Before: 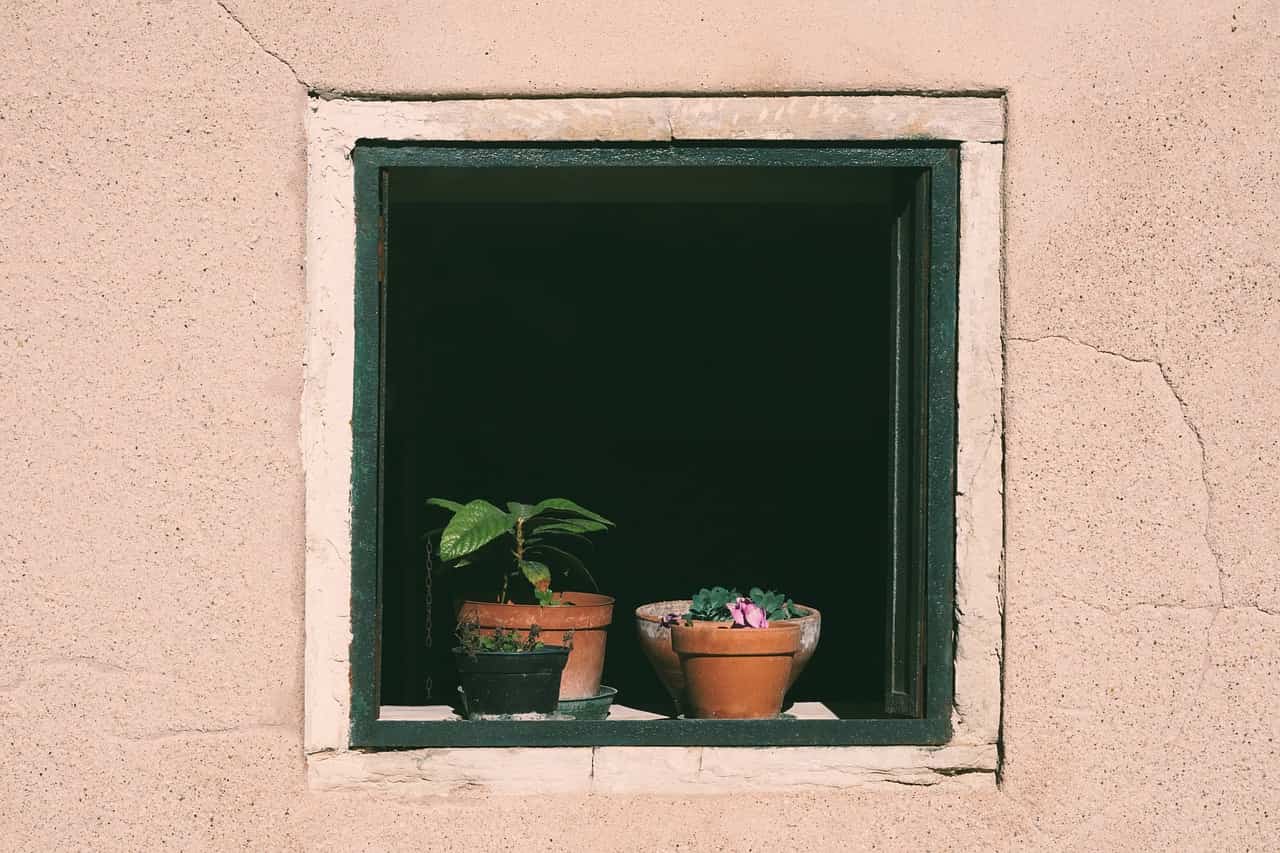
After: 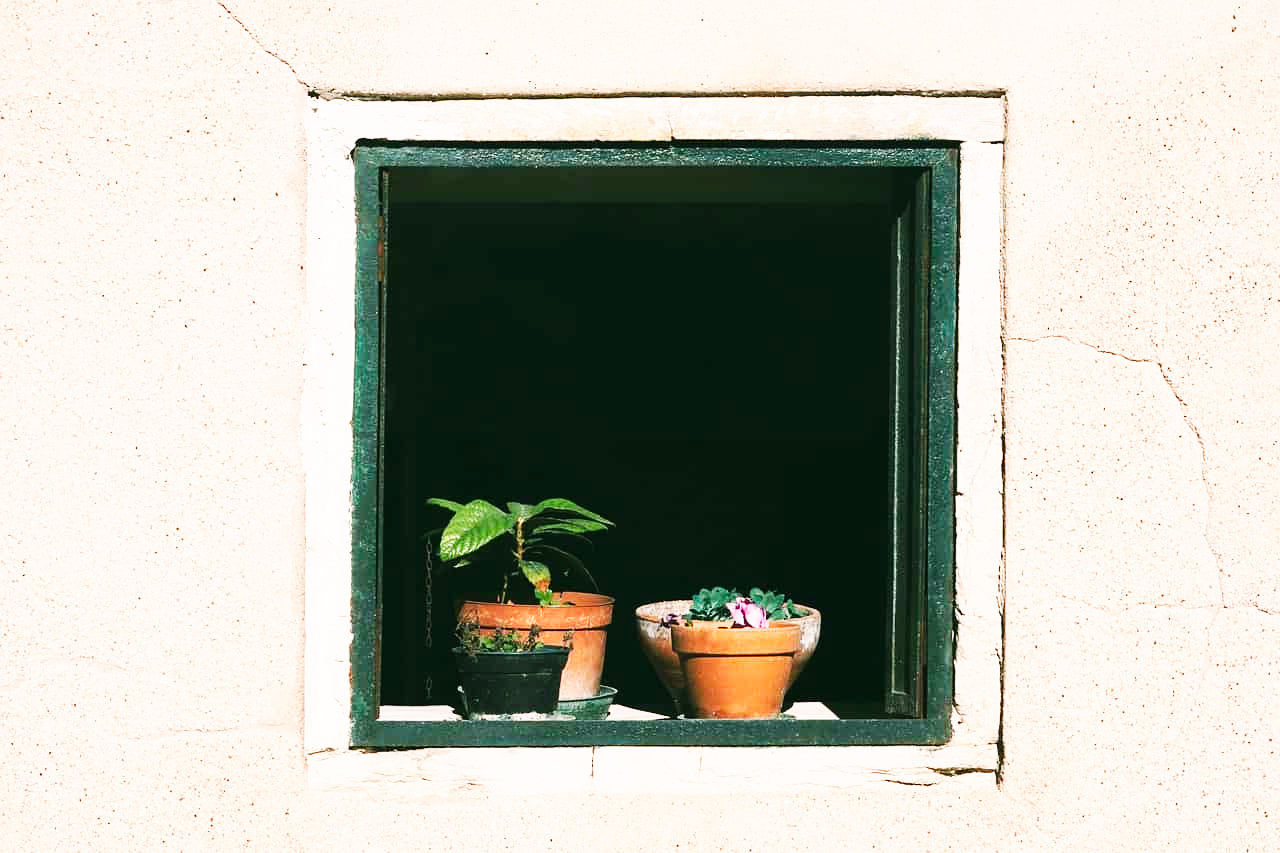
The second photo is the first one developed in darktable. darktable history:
base curve: curves: ch0 [(0, 0) (0.007, 0.004) (0.027, 0.03) (0.046, 0.07) (0.207, 0.54) (0.442, 0.872) (0.673, 0.972) (1, 1)], preserve colors none
exposure: compensate highlight preservation false
